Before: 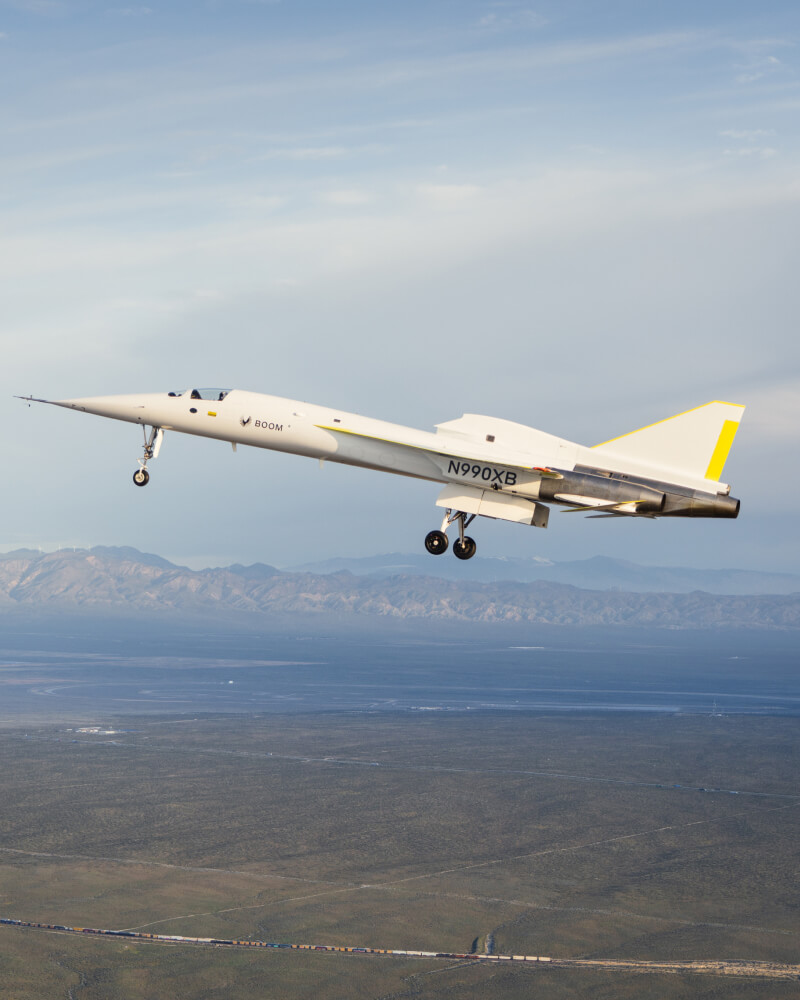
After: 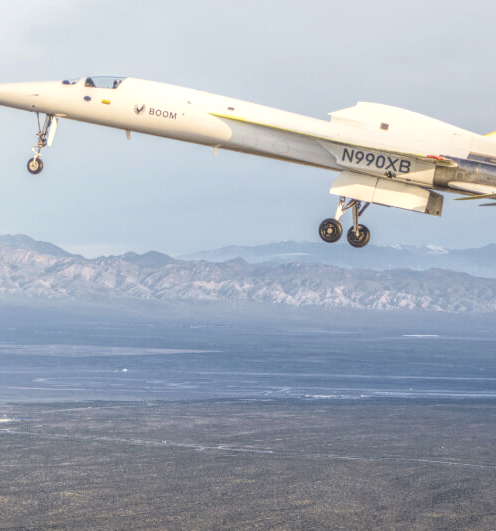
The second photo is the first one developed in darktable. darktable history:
crop: left 13.312%, top 31.28%, right 24.627%, bottom 15.582%
local contrast: highlights 20%, shadows 30%, detail 200%, midtone range 0.2
tone curve: curves: ch0 [(0, 0) (0.739, 0.837) (1, 1)]; ch1 [(0, 0) (0.226, 0.261) (0.383, 0.397) (0.462, 0.473) (0.498, 0.502) (0.521, 0.52) (0.578, 0.57) (1, 1)]; ch2 [(0, 0) (0.438, 0.456) (0.5, 0.5) (0.547, 0.557) (0.597, 0.58) (0.629, 0.603) (1, 1)], color space Lab, independent channels, preserve colors none
velvia: on, module defaults
